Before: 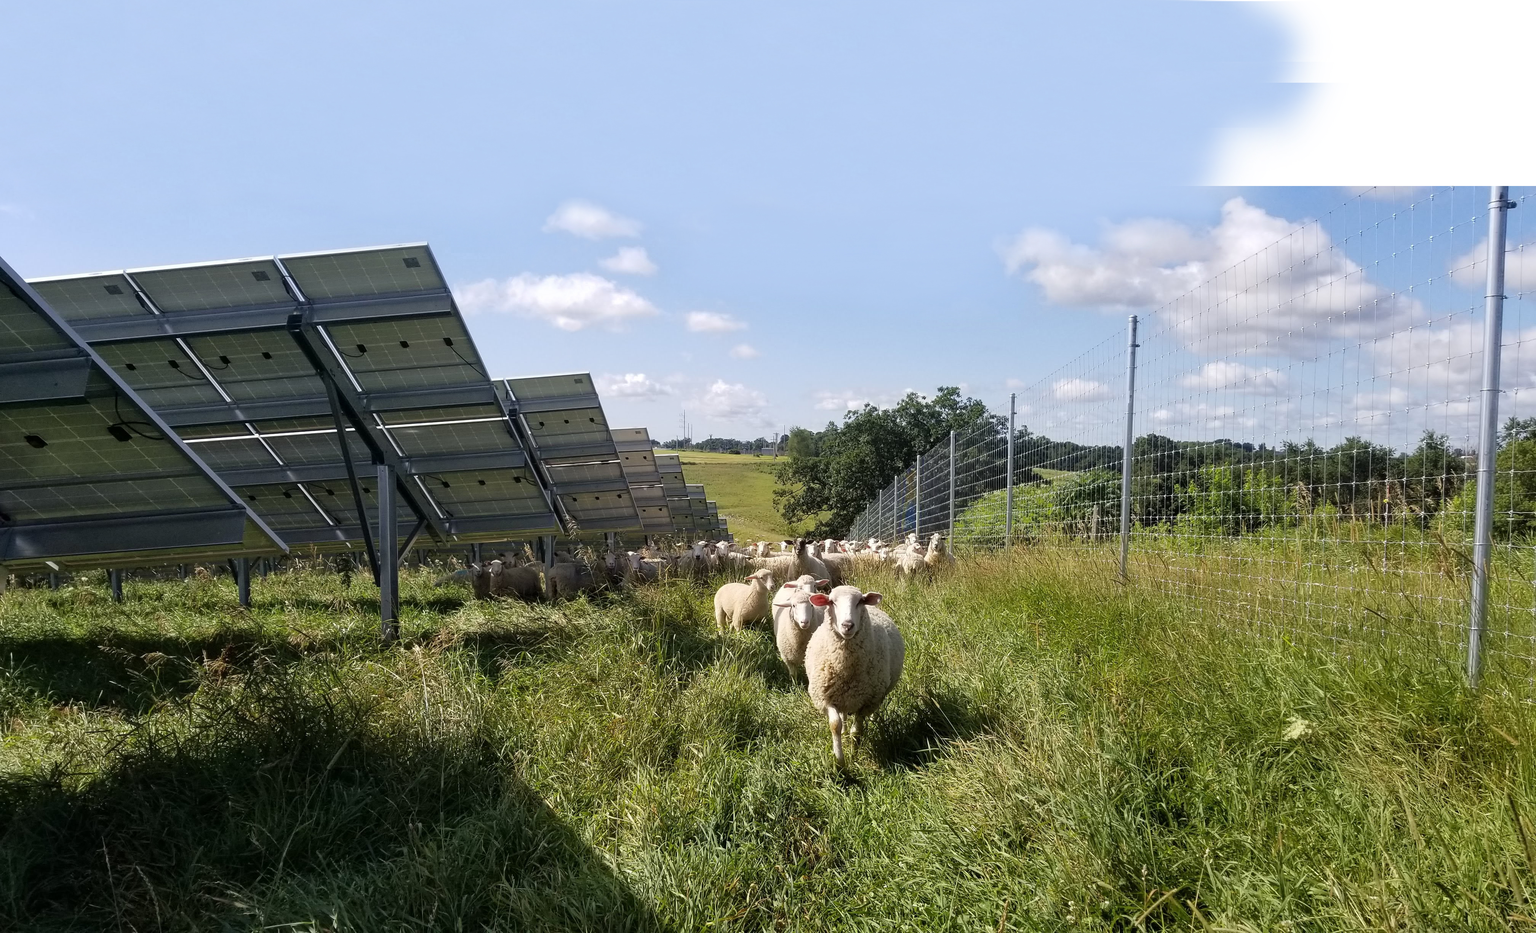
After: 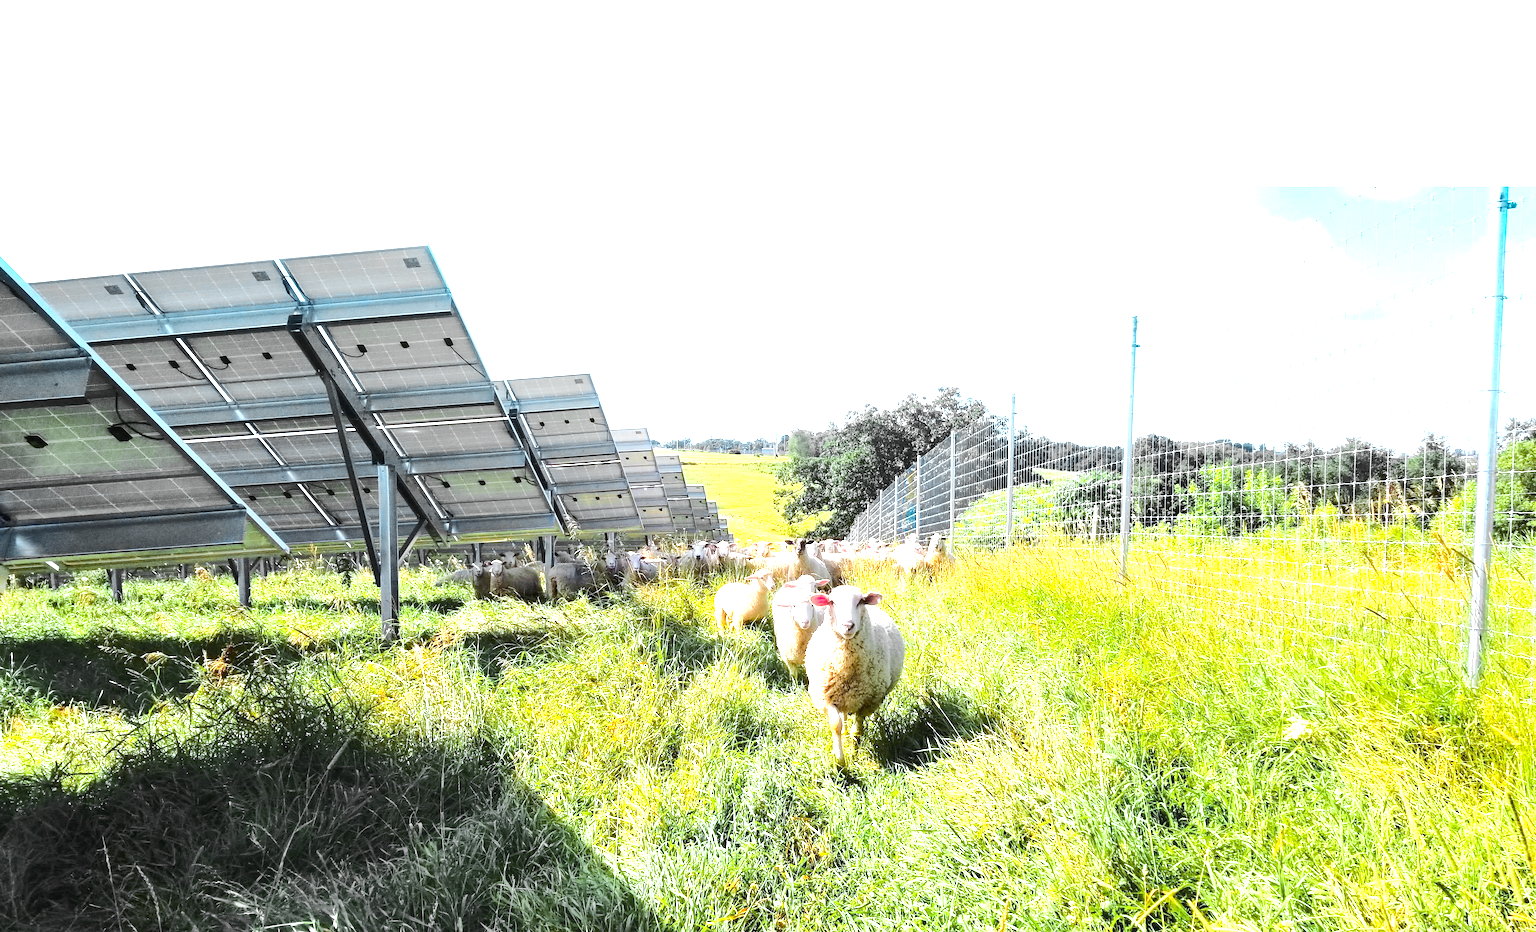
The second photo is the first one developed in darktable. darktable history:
color zones: curves: ch0 [(0.257, 0.558) (0.75, 0.565)]; ch1 [(0.004, 0.857) (0.14, 0.416) (0.257, 0.695) (0.442, 0.032) (0.736, 0.266) (0.891, 0.741)]; ch2 [(0, 0.623) (0.112, 0.436) (0.271, 0.474) (0.516, 0.64) (0.743, 0.286)]
white balance: red 0.924, blue 1.095
rgb curve: curves: ch0 [(0, 0) (0.284, 0.292) (0.505, 0.644) (1, 1)], compensate middle gray true
exposure: black level correction 0, exposure 1.741 EV, compensate exposure bias true, compensate highlight preservation false
shadows and highlights: shadows 25, highlights -25
color balance rgb: linear chroma grading › global chroma 3.45%, perceptual saturation grading › global saturation 11.24%, perceptual brilliance grading › global brilliance 3.04%, global vibrance 2.8%
